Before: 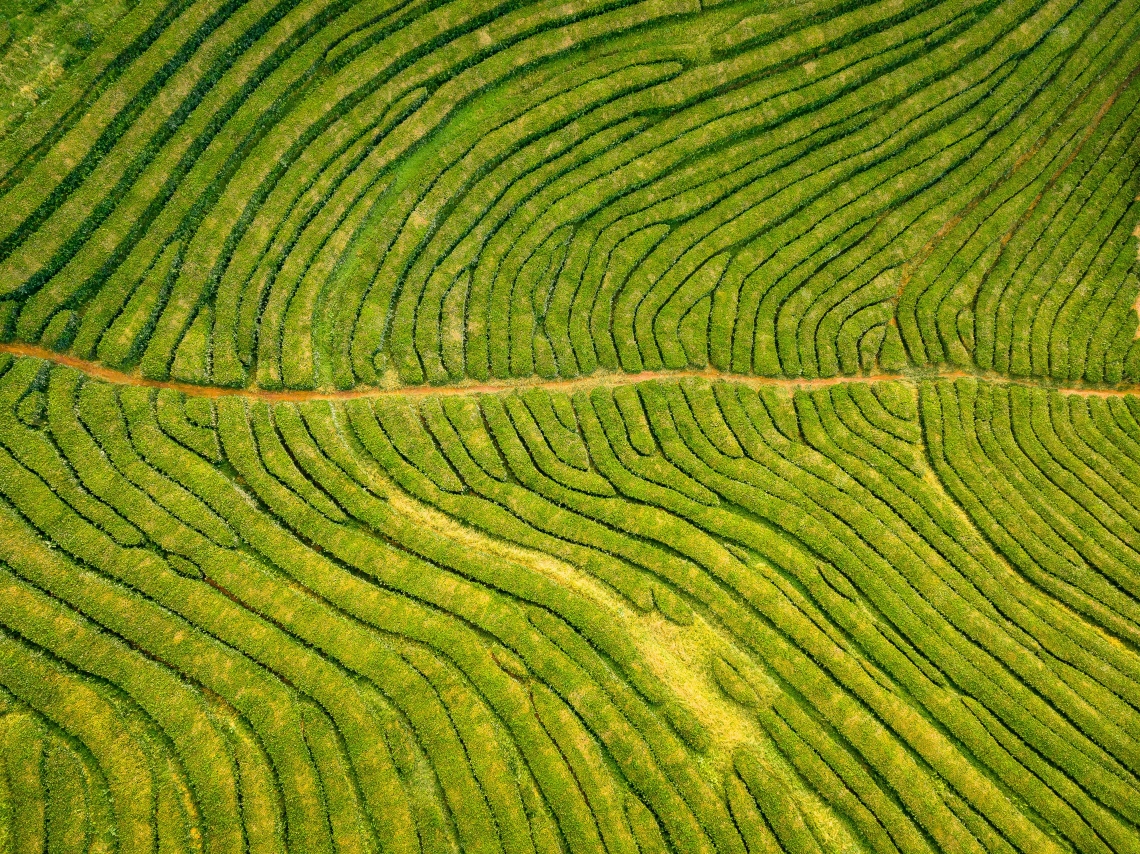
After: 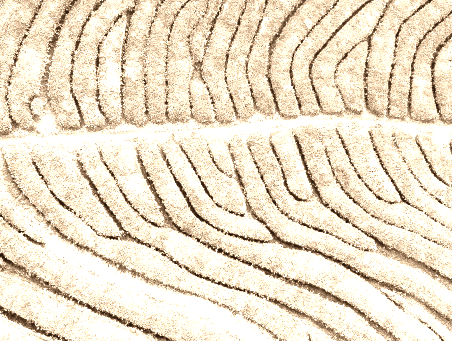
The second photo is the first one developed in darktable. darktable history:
color calibration: output gray [0.22, 0.42, 0.37, 0], x 0.37, y 0.382, temperature 4312.02 K
levels: levels [0, 0.281, 0.562]
crop: left 30.157%, top 29.891%, right 30.193%, bottom 30.158%
color balance rgb: shadows lift › chroma 0.93%, shadows lift › hue 115.24°, power › luminance 9.937%, power › chroma 2.804%, power › hue 59.56°, perceptual saturation grading › global saturation 0.586%, perceptual saturation grading › mid-tones 11.143%
